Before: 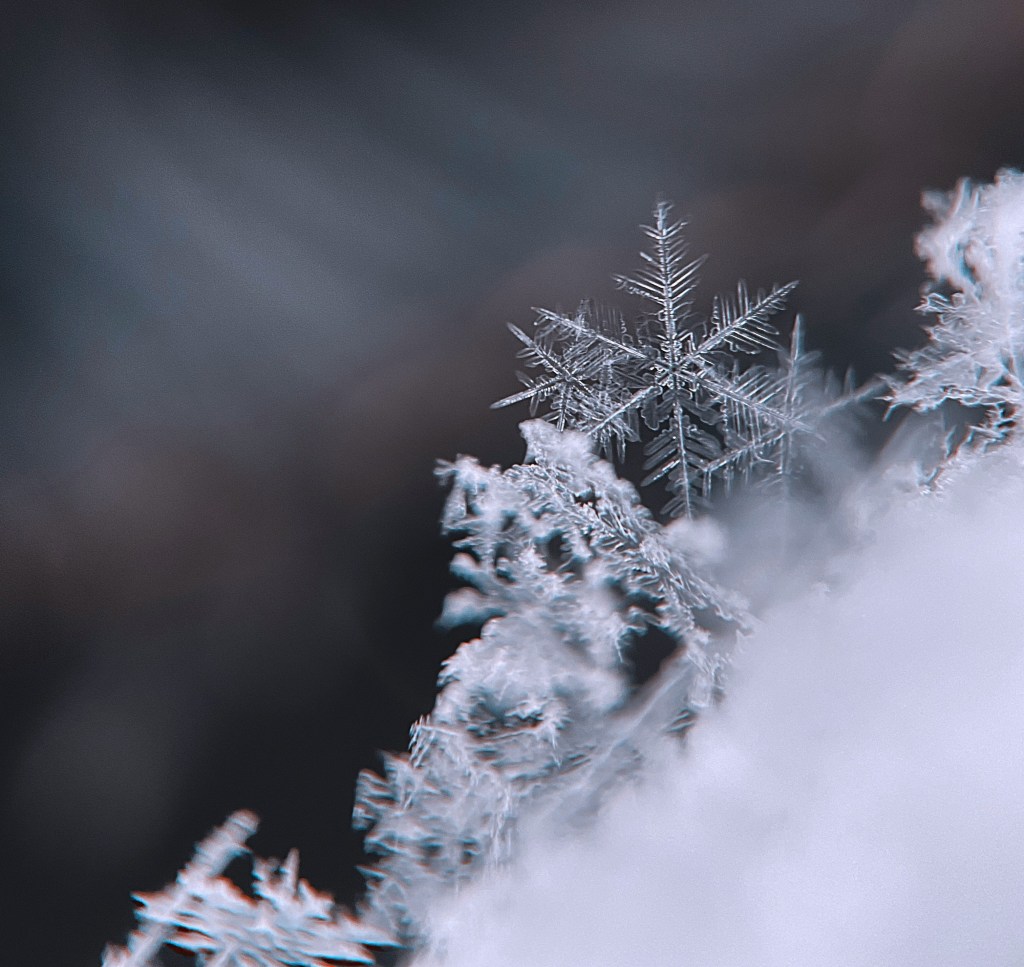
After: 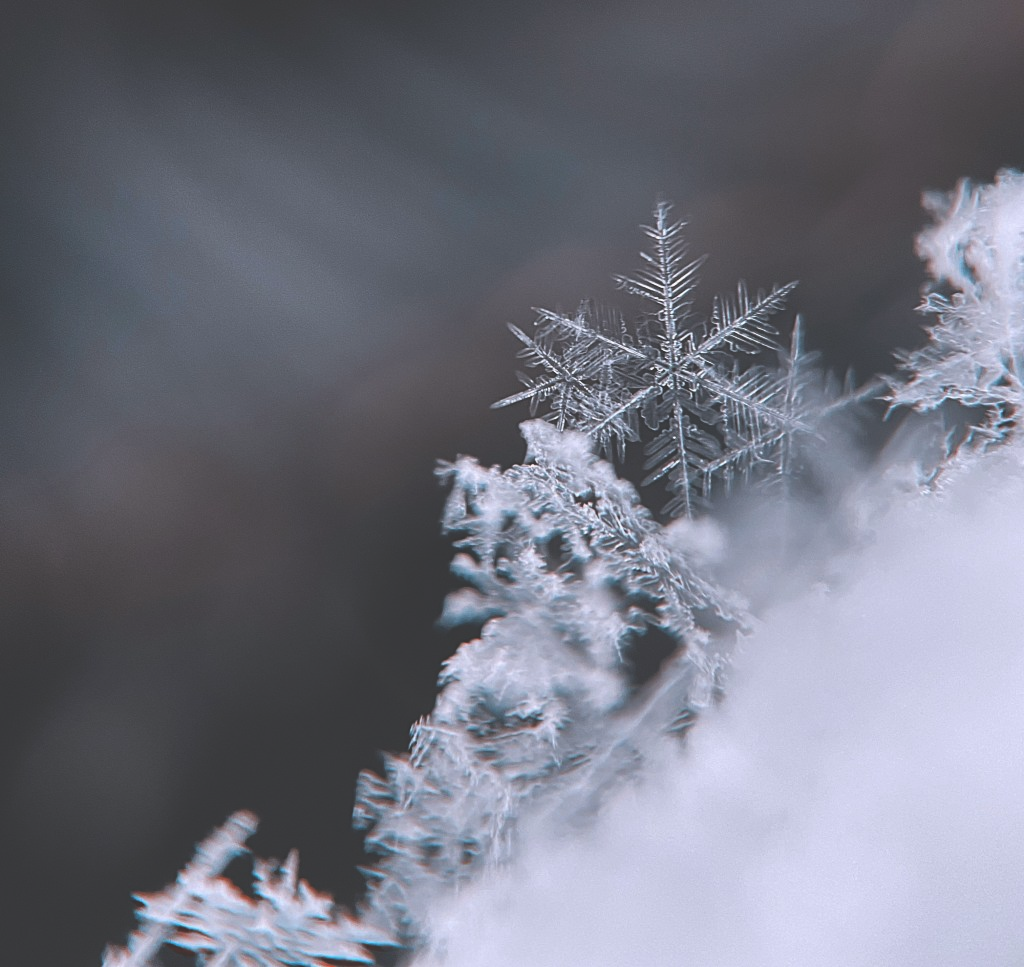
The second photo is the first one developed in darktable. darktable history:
exposure: black level correction -0.03, compensate highlight preservation false
